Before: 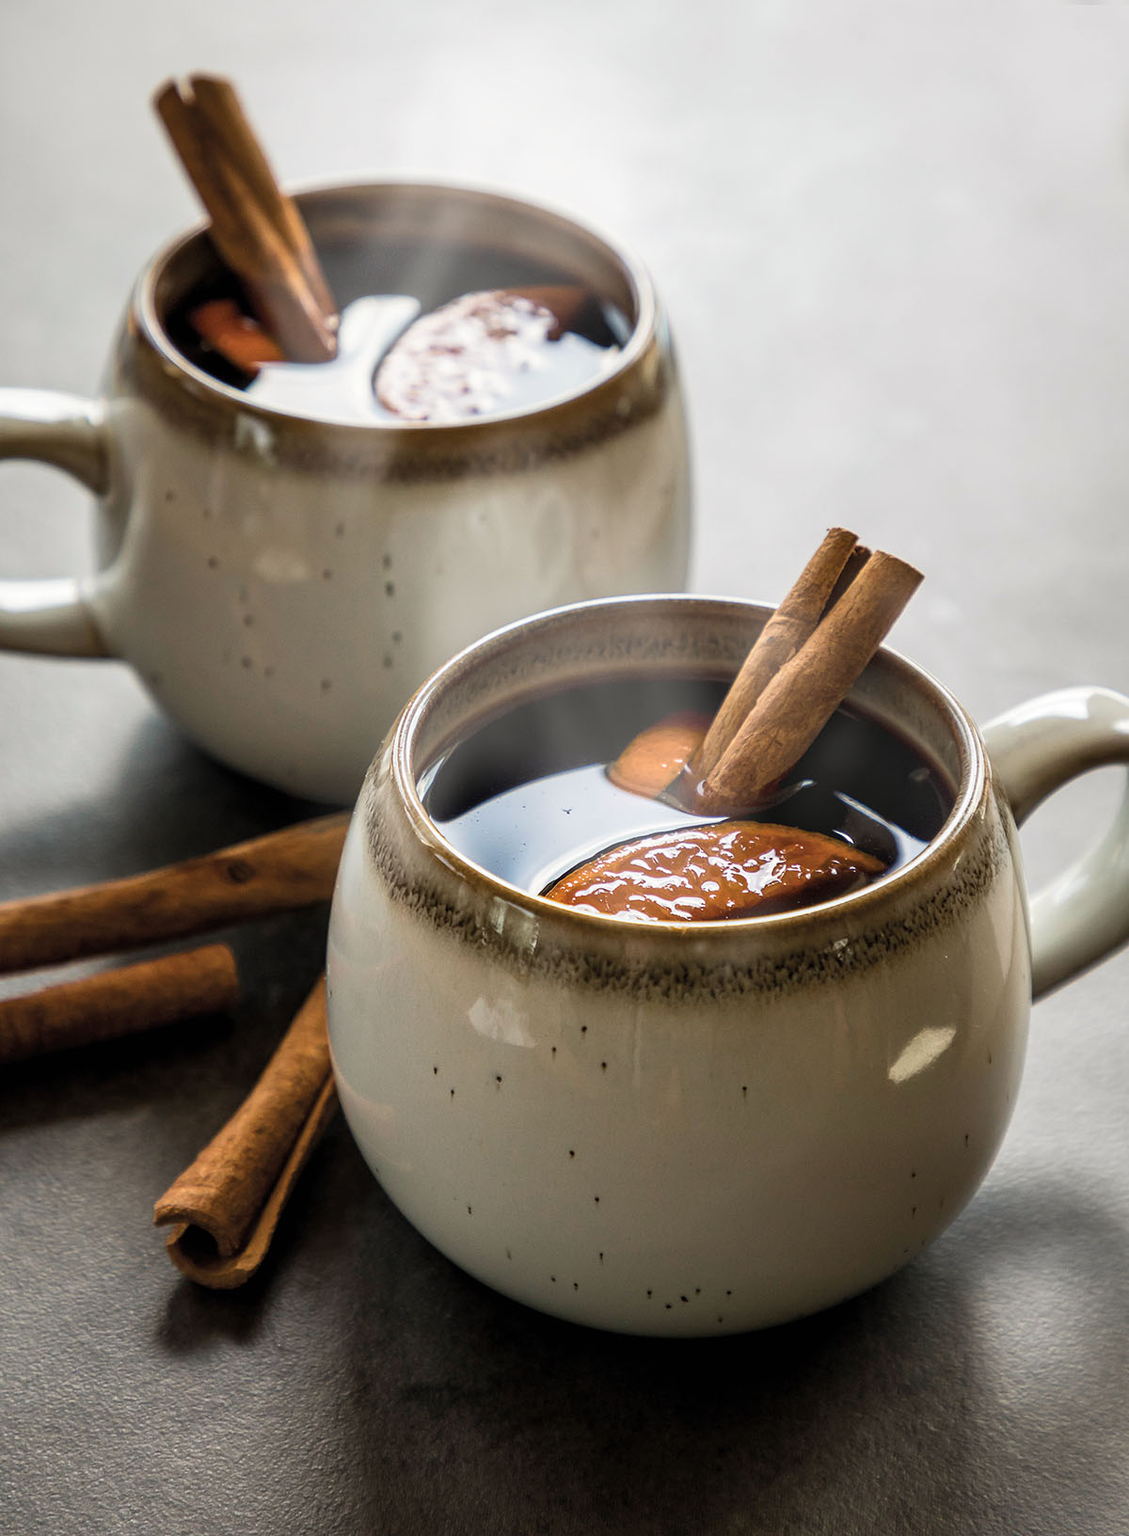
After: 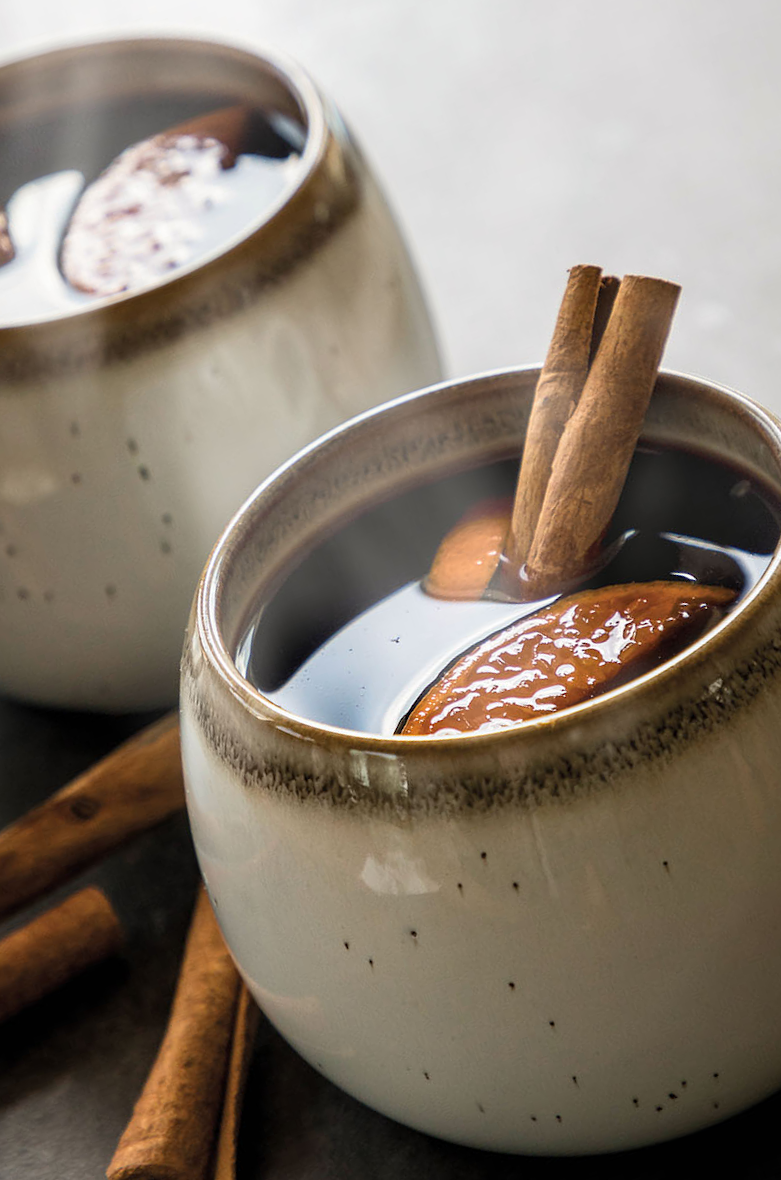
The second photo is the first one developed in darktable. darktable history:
exposure: compensate highlight preservation false
crop and rotate: angle 17.79°, left 6.866%, right 3.996%, bottom 1.099%
